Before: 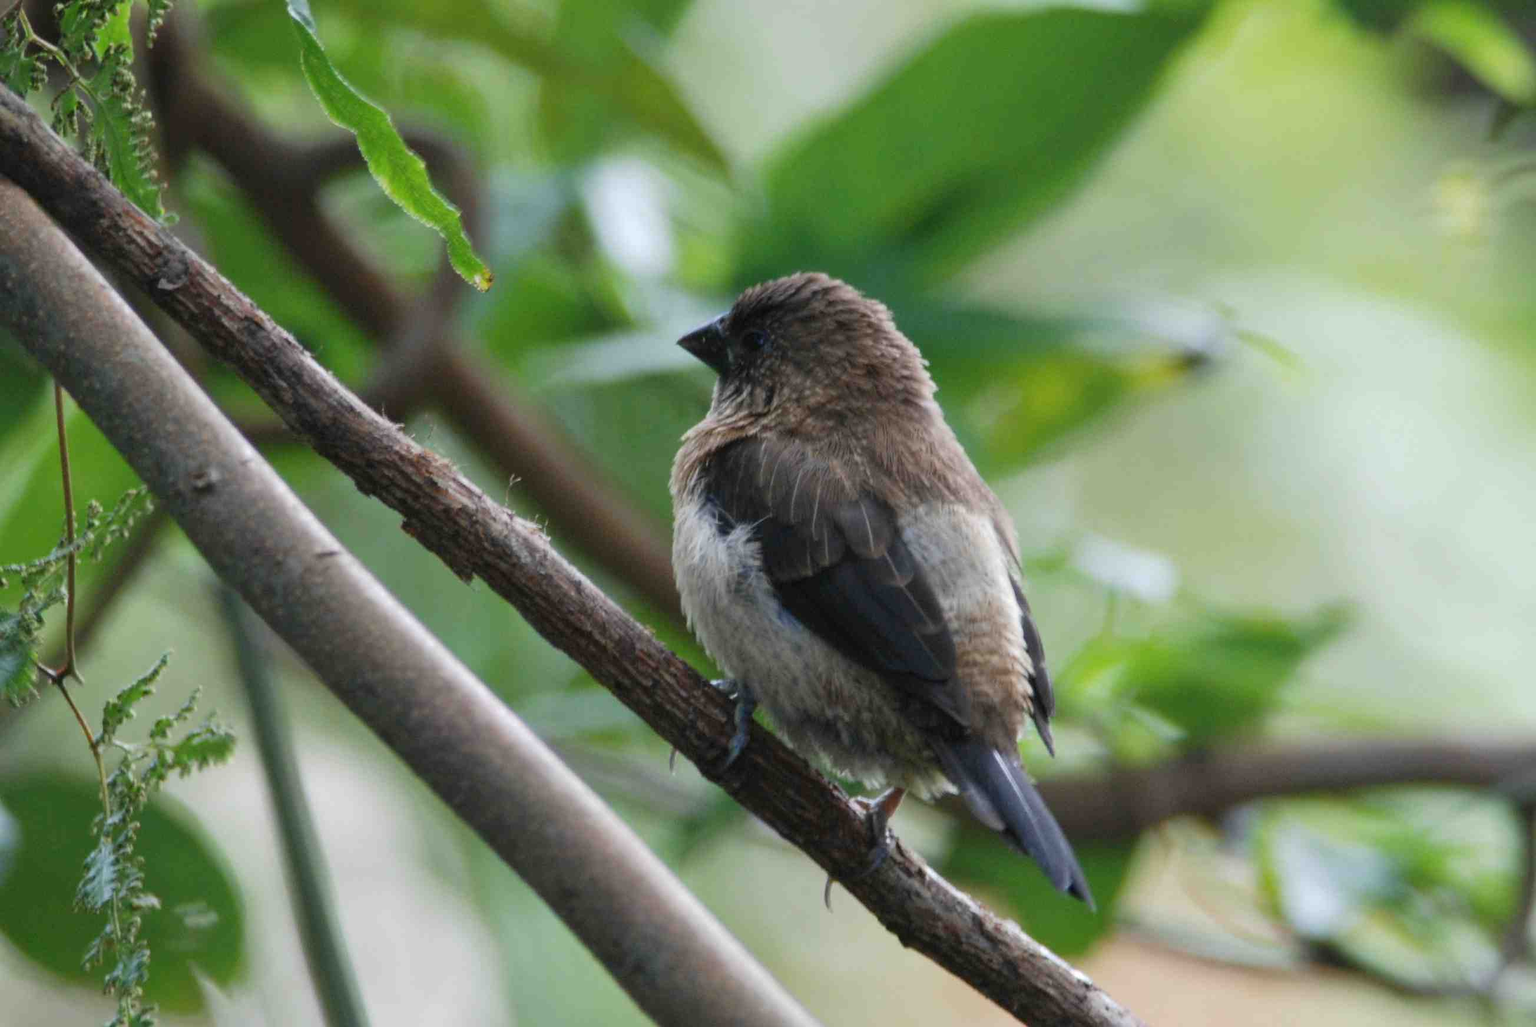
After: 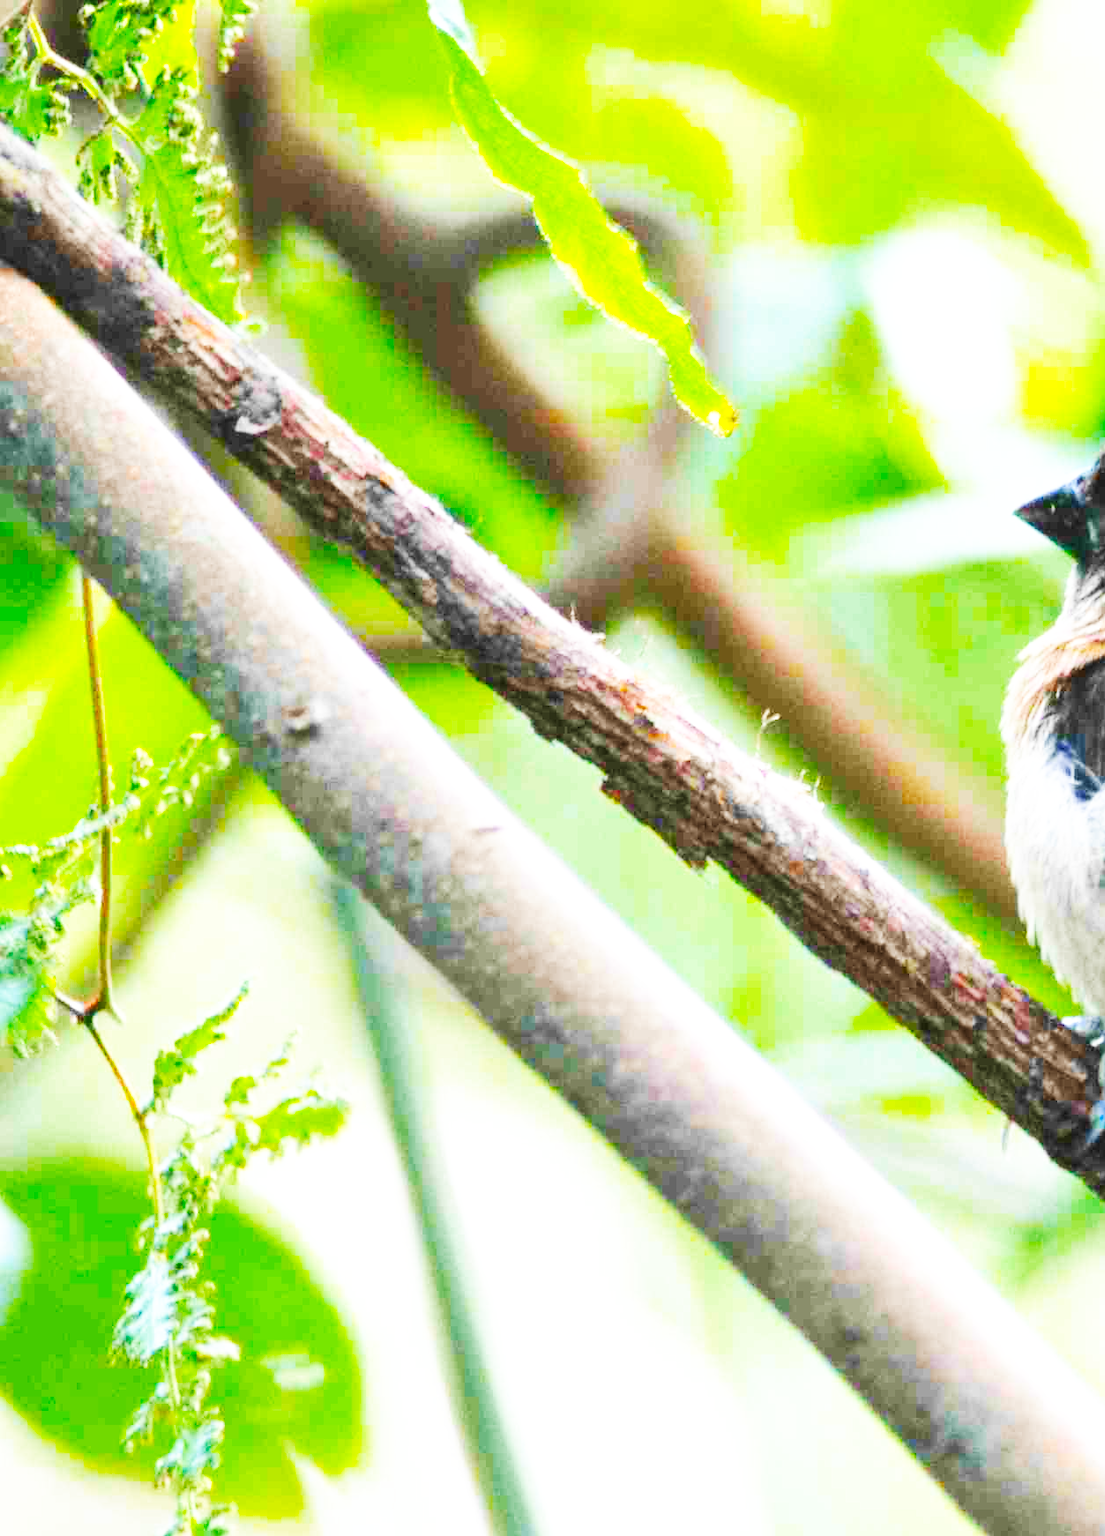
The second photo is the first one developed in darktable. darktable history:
exposure: black level correction 0, exposure 1.106 EV, compensate highlight preservation false
color balance rgb: shadows lift › hue 85.23°, linear chroma grading › global chroma 14.392%, perceptual saturation grading › global saturation 30.033%, perceptual brilliance grading › mid-tones 9.891%, perceptual brilliance grading › shadows 14.542%
base curve: curves: ch0 [(0, 0) (0.007, 0.004) (0.027, 0.03) (0.046, 0.07) (0.207, 0.54) (0.442, 0.872) (0.673, 0.972) (1, 1)], preserve colors none
crop and rotate: left 0.057%, top 0%, right 51.859%
